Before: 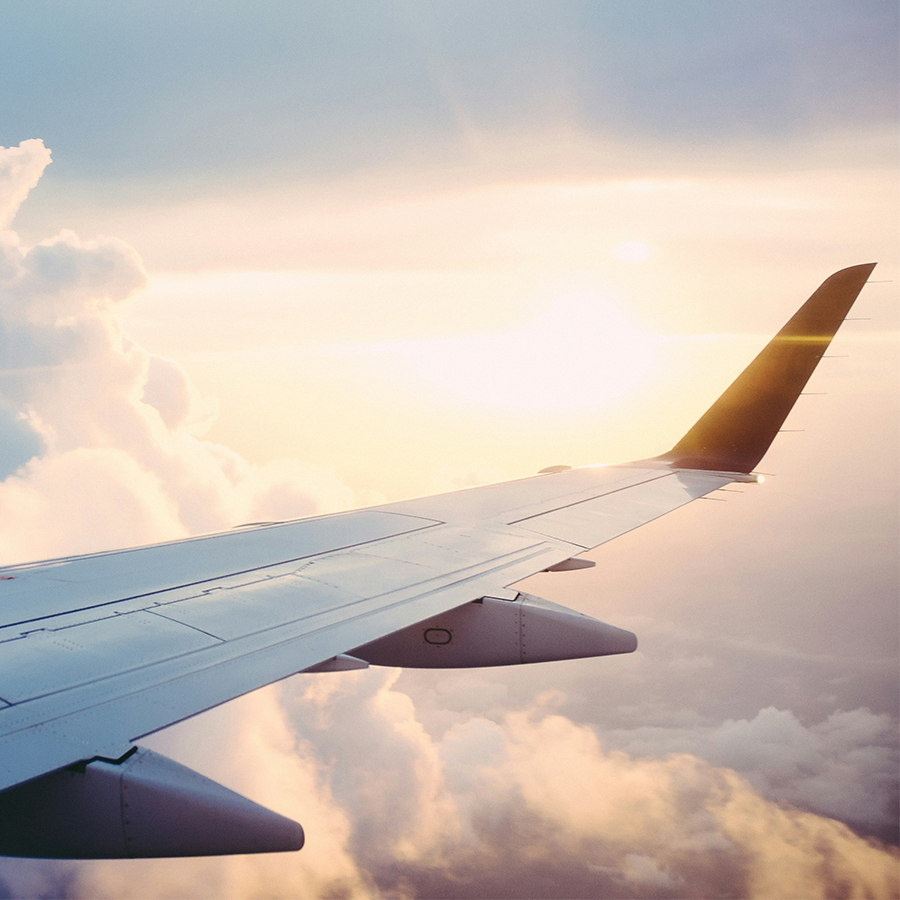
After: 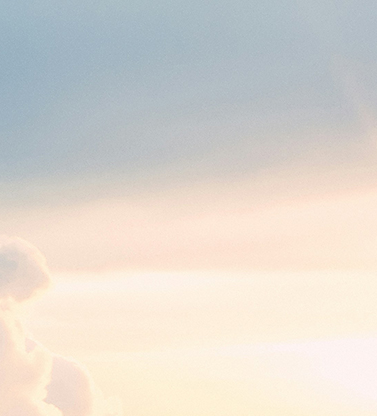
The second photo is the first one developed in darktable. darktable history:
crop and rotate: left 10.817%, top 0.062%, right 47.194%, bottom 53.626%
sharpen: amount 0.2
tone equalizer: on, module defaults
